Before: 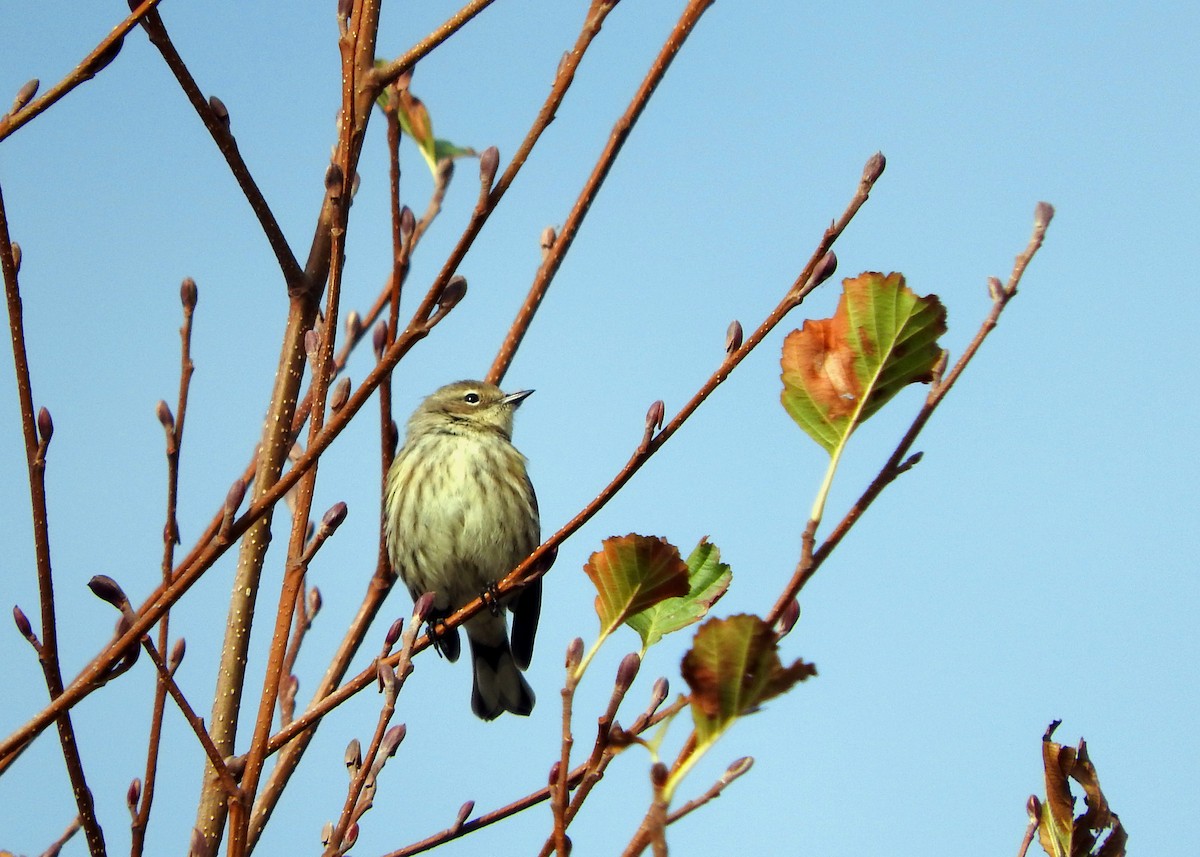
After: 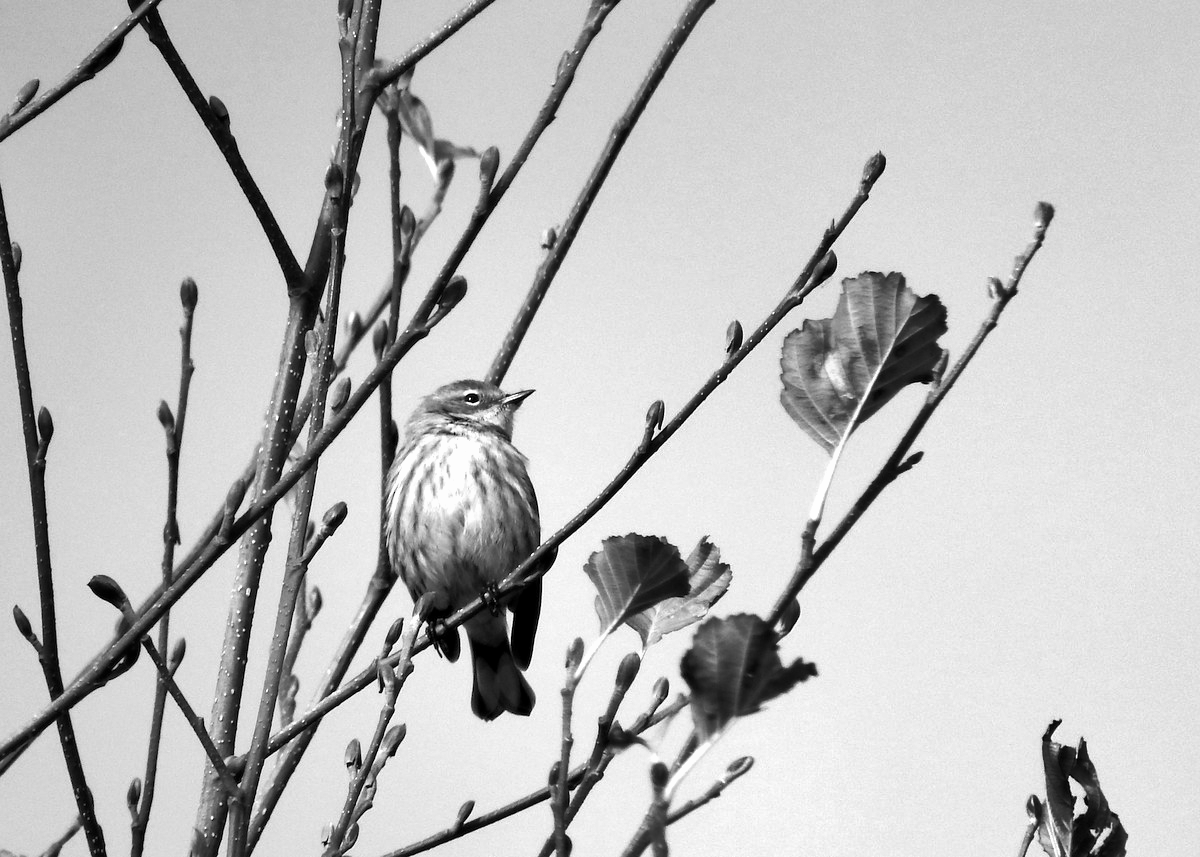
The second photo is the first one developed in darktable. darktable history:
monochrome: on, module defaults
rgb levels: mode RGB, independent channels, levels [[0, 0.5, 1], [0, 0.521, 1], [0, 0.536, 1]]
exposure: black level correction 0.001, exposure 0.5 EV, compensate exposure bias true, compensate highlight preservation false
shadows and highlights: low approximation 0.01, soften with gaussian
